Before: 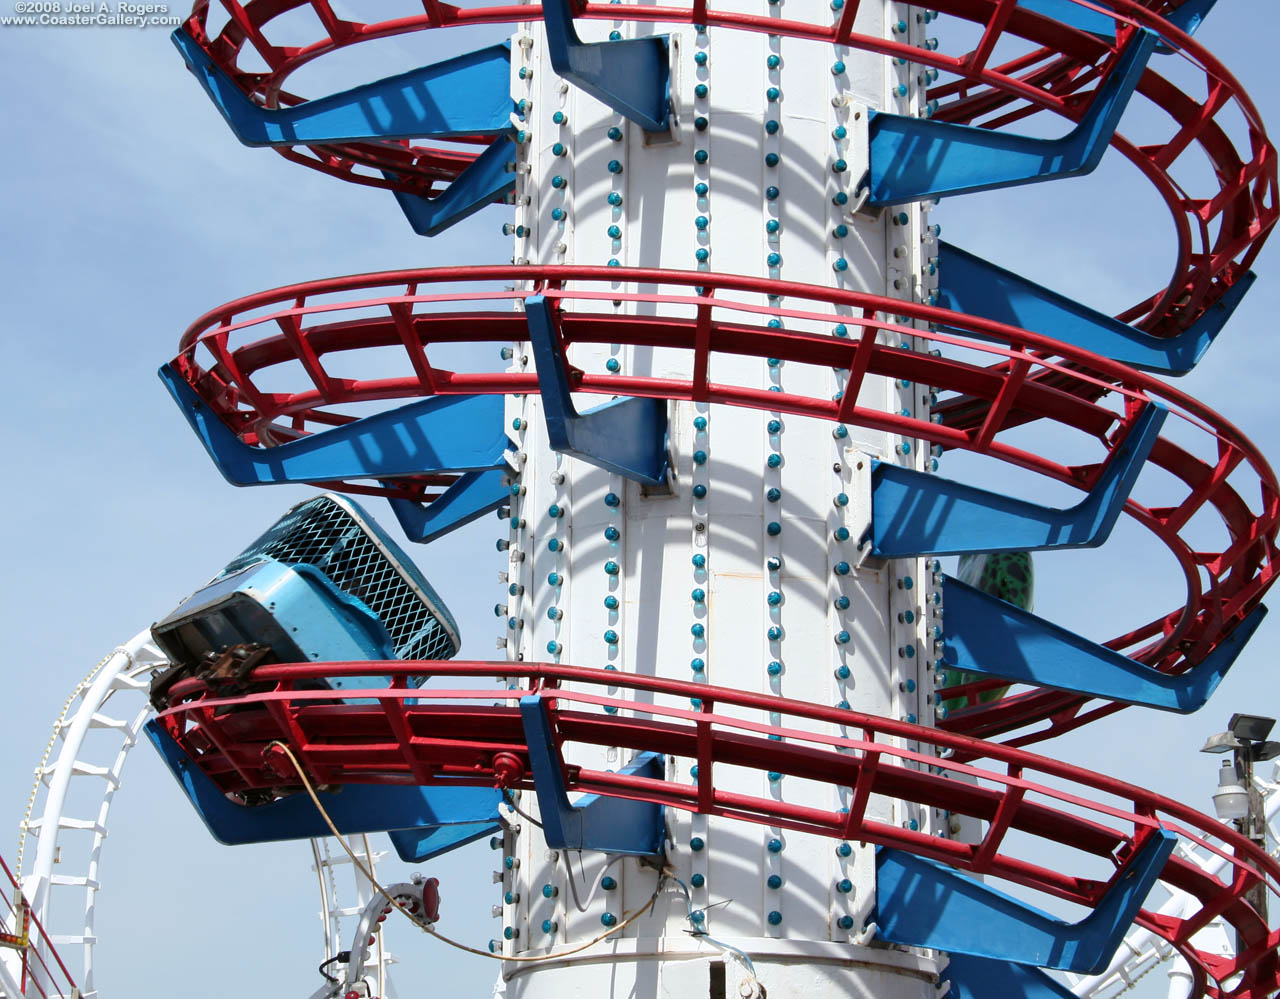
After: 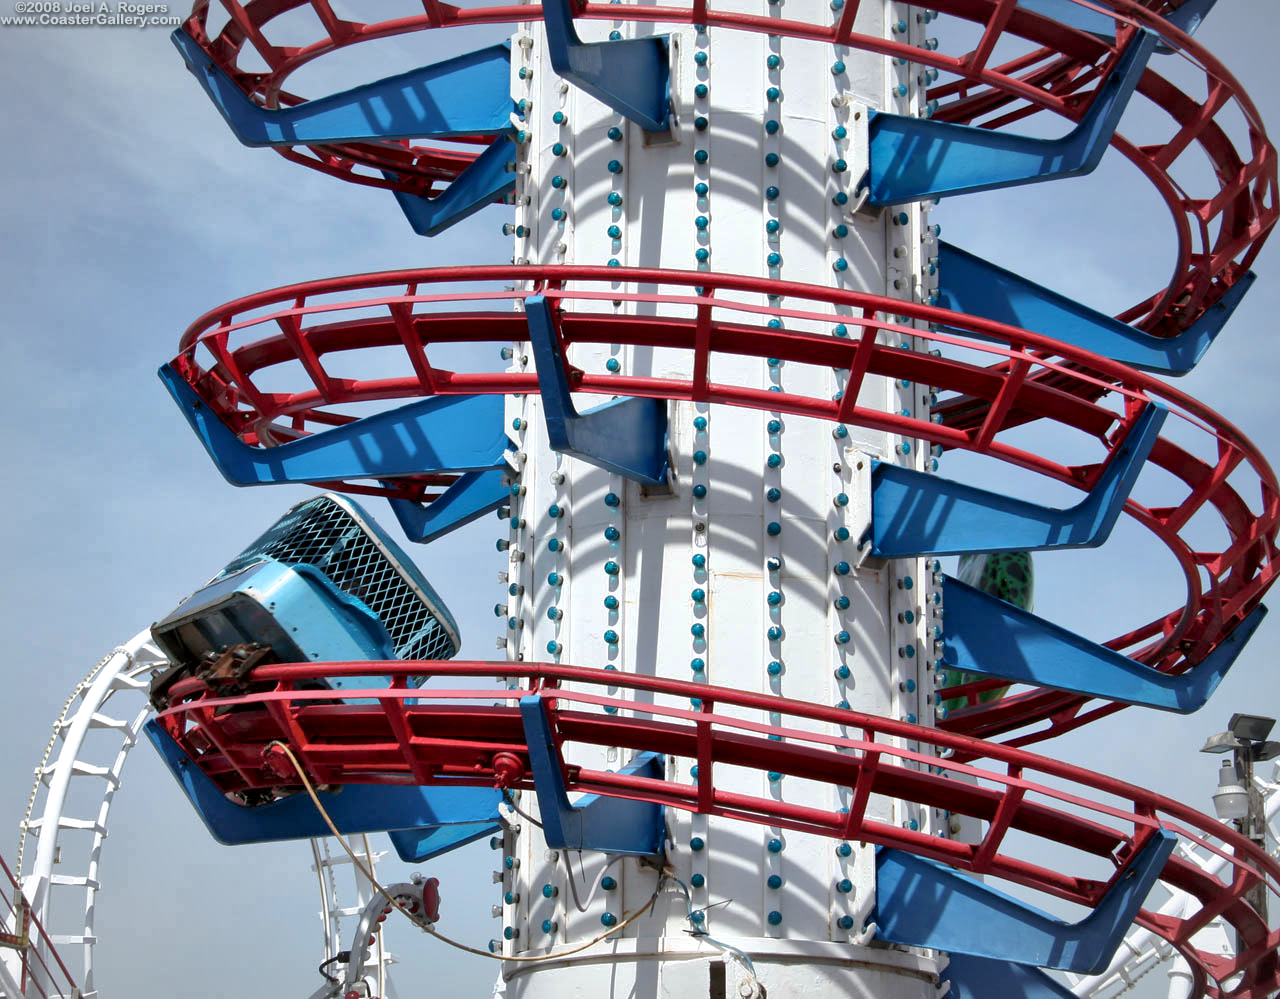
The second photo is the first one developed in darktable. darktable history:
shadows and highlights: on, module defaults
local contrast: mode bilateral grid, contrast 20, coarseness 50, detail 172%, midtone range 0.2
vignetting: fall-off radius 59.76%, brightness -0.16, automatic ratio true, unbound false
